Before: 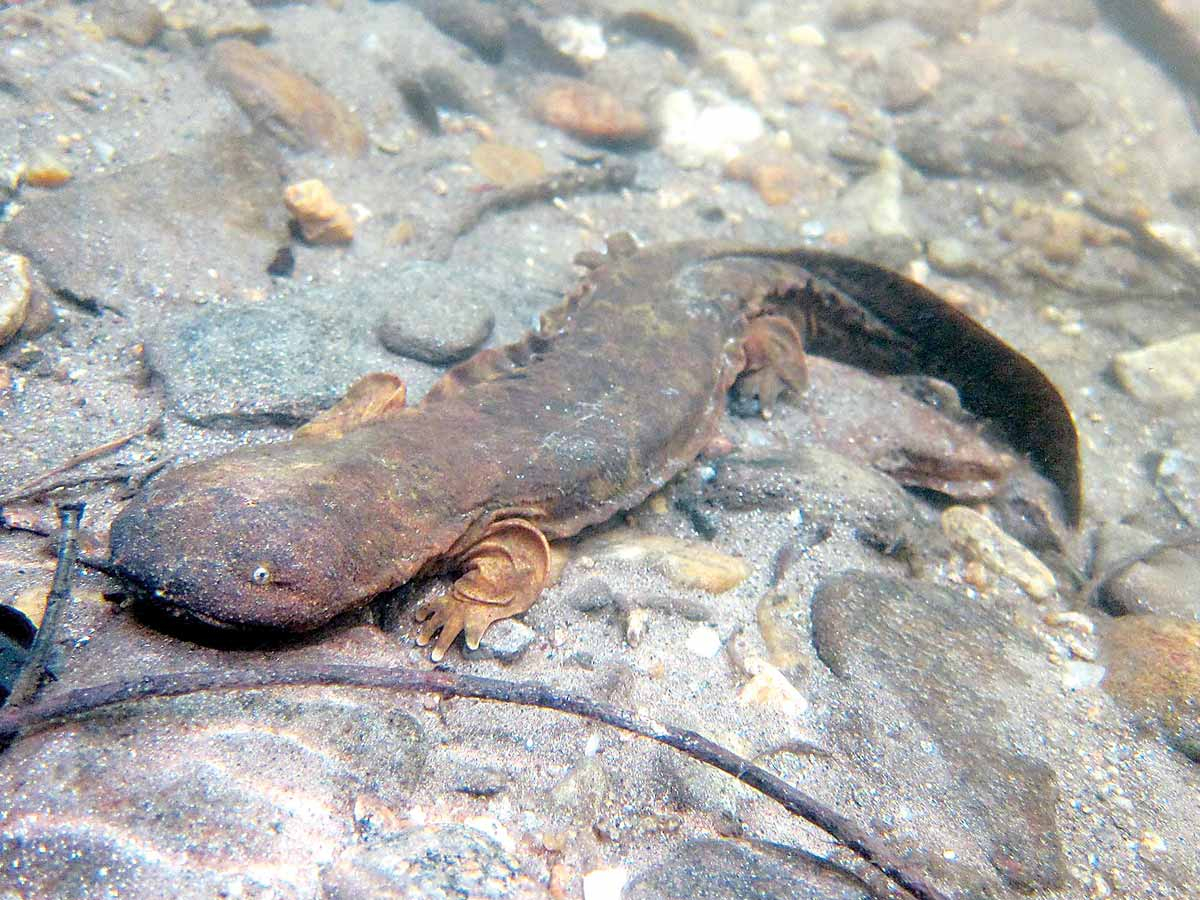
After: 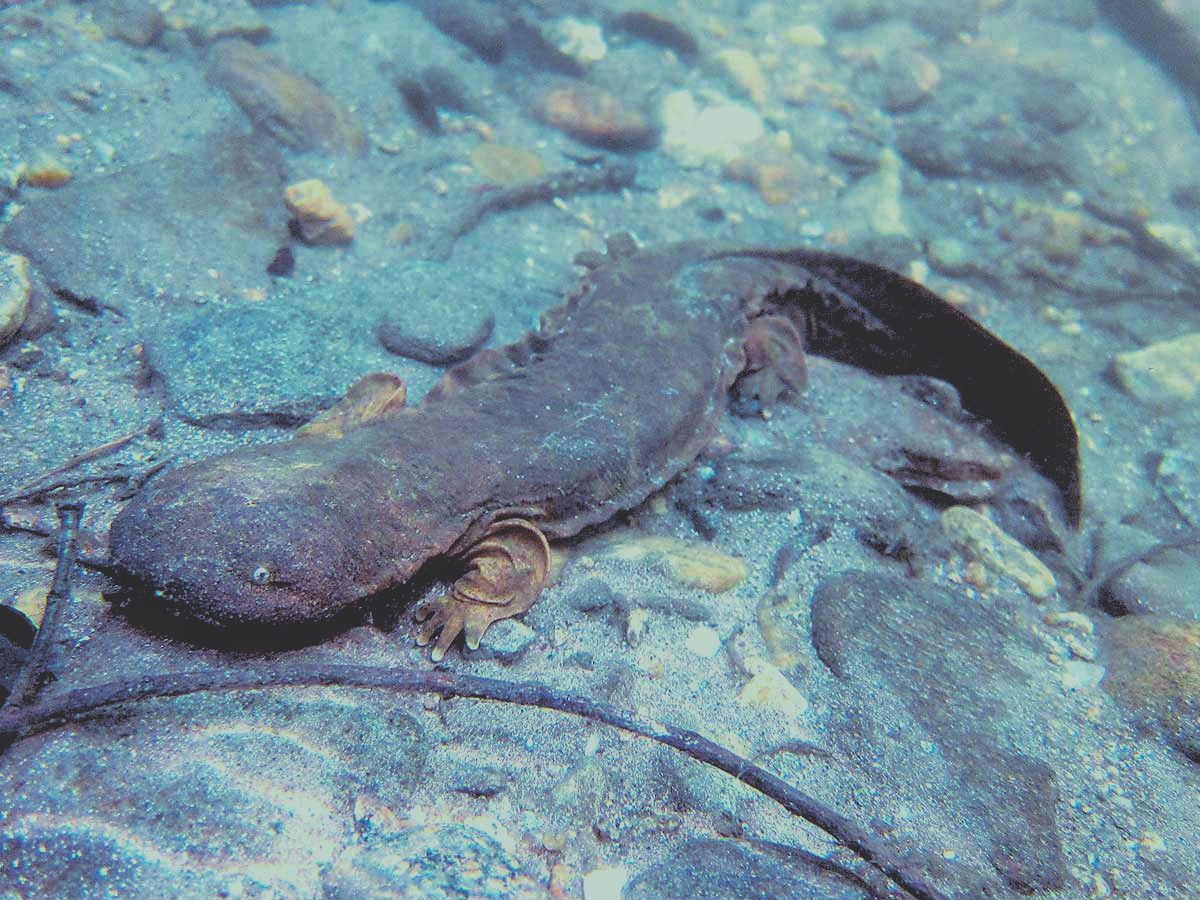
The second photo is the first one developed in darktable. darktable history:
filmic rgb: black relative exposure -8.79 EV, white relative exposure 4.98 EV, threshold 3 EV, target black luminance 0%, hardness 3.77, latitude 66.33%, contrast 0.822, shadows ↔ highlights balance 20%, color science v5 (2021), contrast in shadows safe, contrast in highlights safe, enable highlight reconstruction true
rgb curve: curves: ch0 [(0, 0.186) (0.314, 0.284) (0.576, 0.466) (0.805, 0.691) (0.936, 0.886)]; ch1 [(0, 0.186) (0.314, 0.284) (0.581, 0.534) (0.771, 0.746) (0.936, 0.958)]; ch2 [(0, 0.216) (0.275, 0.39) (1, 1)], mode RGB, independent channels, compensate middle gray true, preserve colors none
split-toning: shadows › hue 36°, shadows › saturation 0.05, highlights › hue 10.8°, highlights › saturation 0.15, compress 40%
local contrast: highlights 100%, shadows 100%, detail 120%, midtone range 0.2
exposure: black level correction 0.056, exposure -0.039 EV, compensate highlight preservation false
